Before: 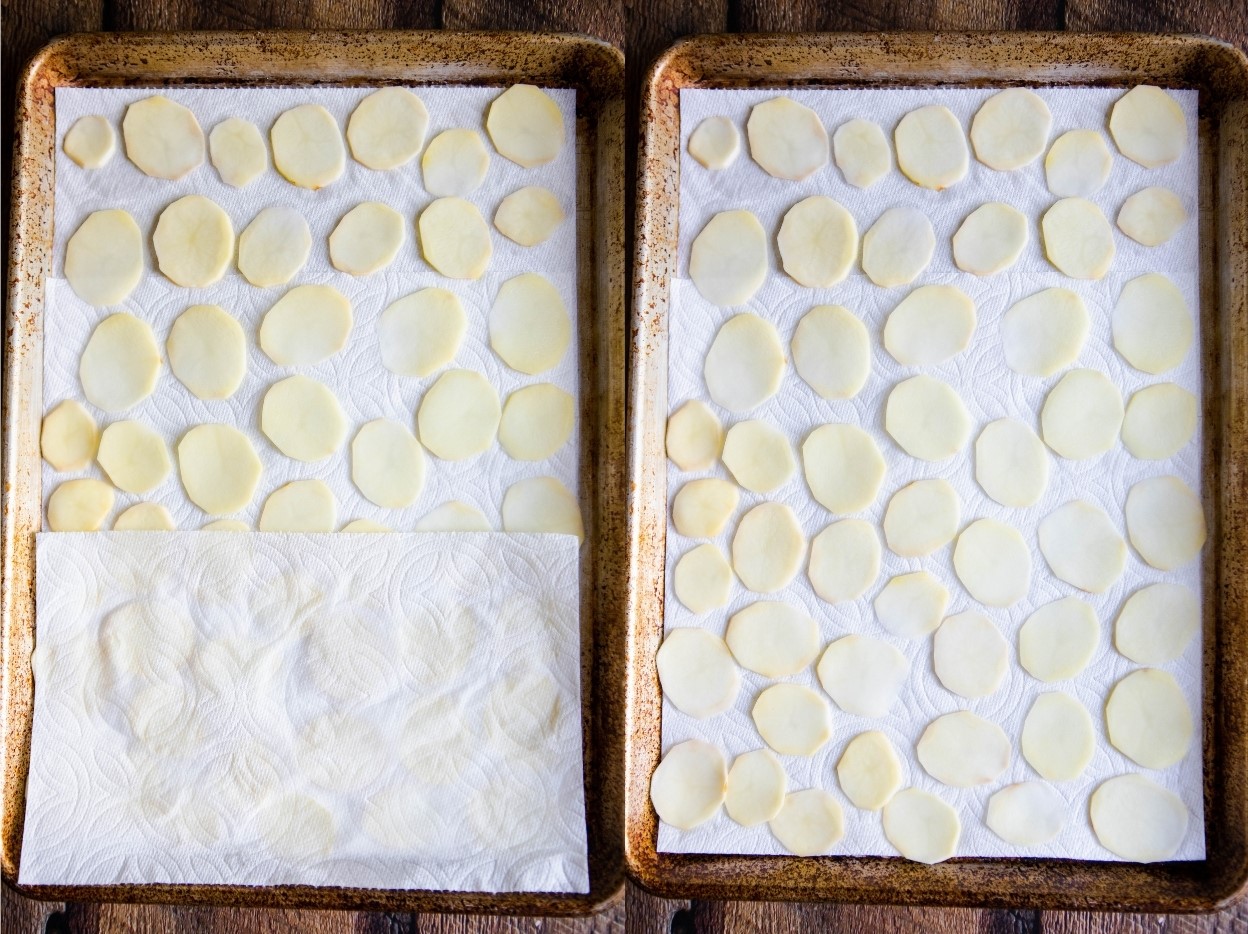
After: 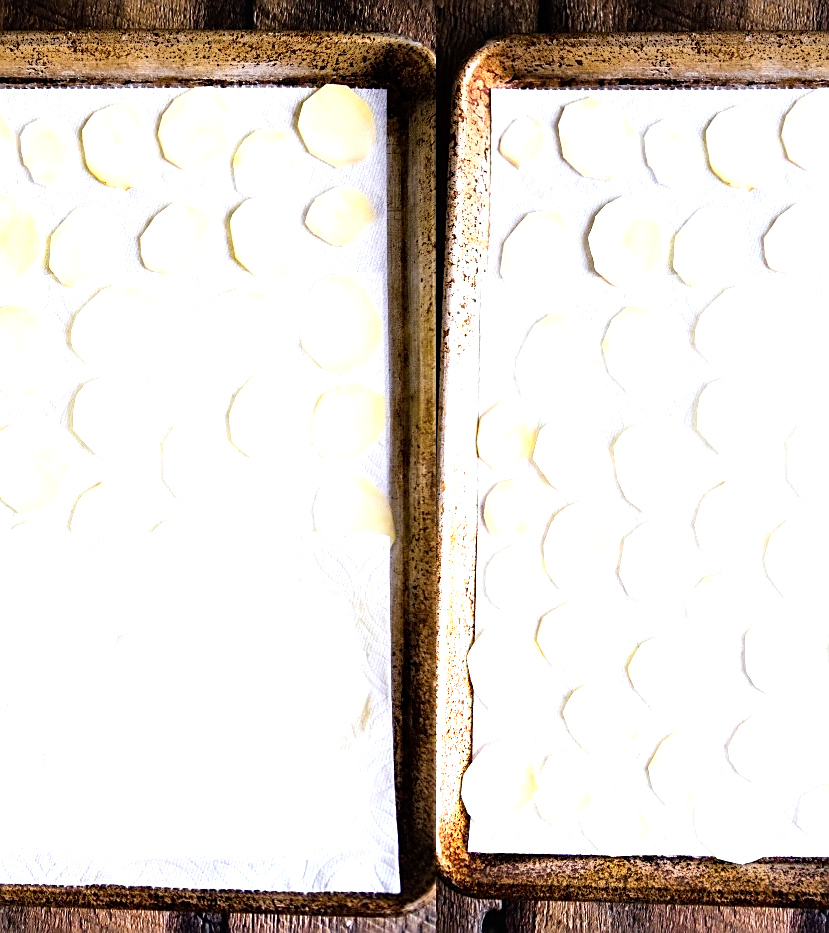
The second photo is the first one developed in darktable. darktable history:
tone equalizer: -8 EV -1.12 EV, -7 EV -0.985 EV, -6 EV -0.868 EV, -5 EV -0.561 EV, -3 EV 0.604 EV, -2 EV 0.857 EV, -1 EV 0.985 EV, +0 EV 1.08 EV
crop and rotate: left 15.146%, right 18.358%
sharpen: on, module defaults
